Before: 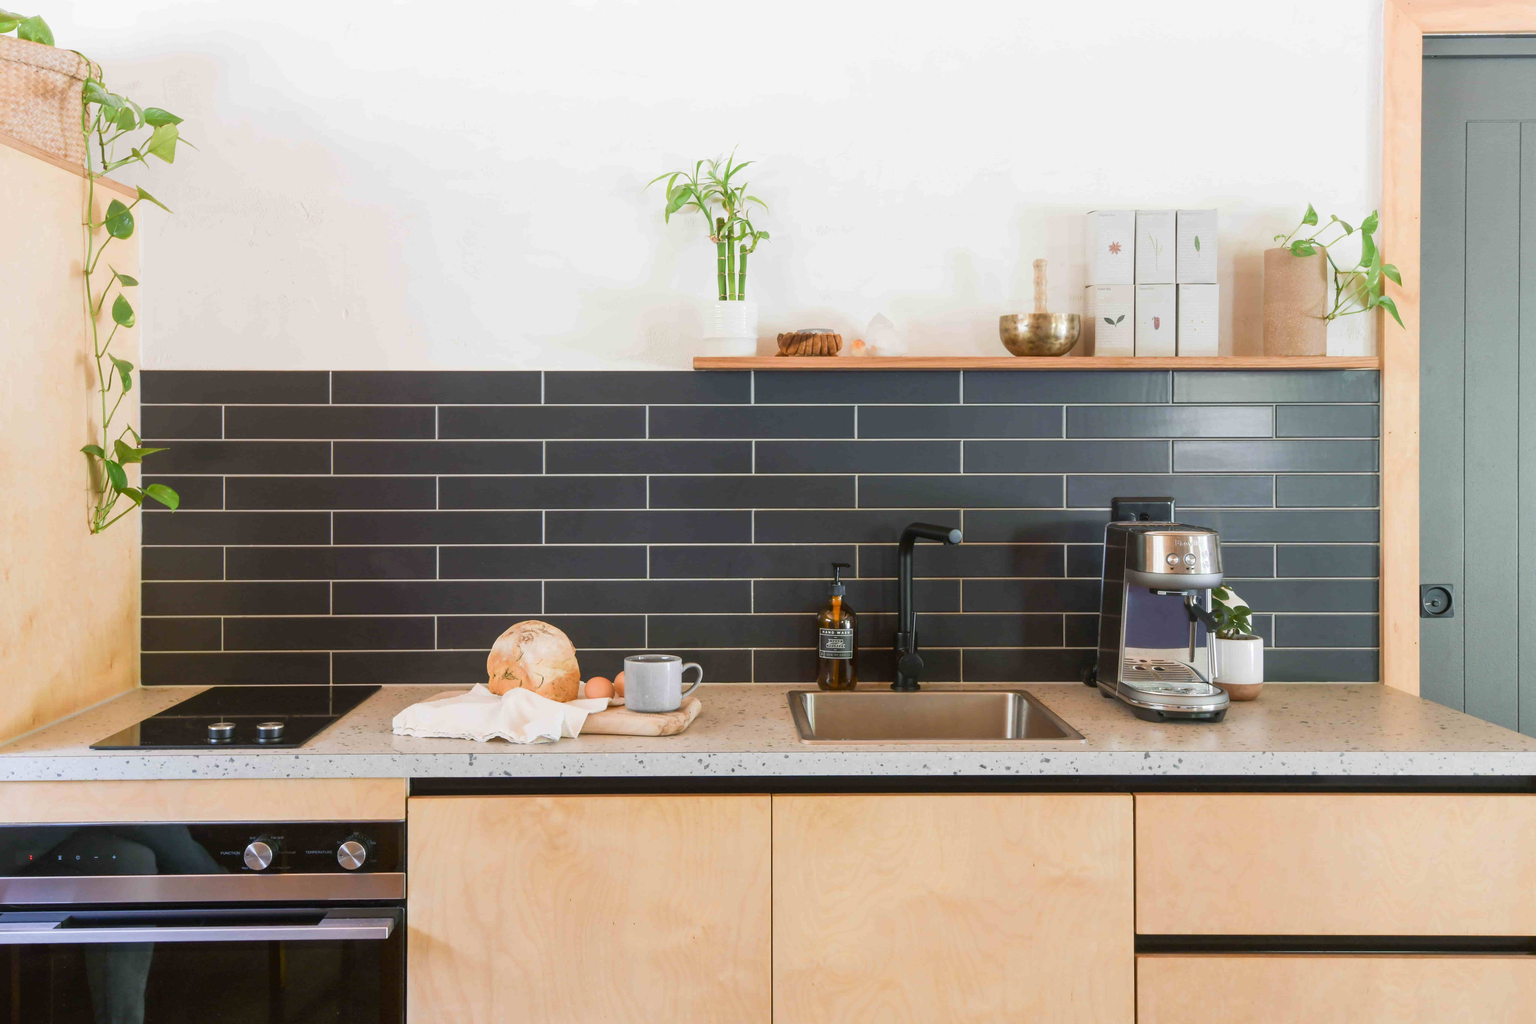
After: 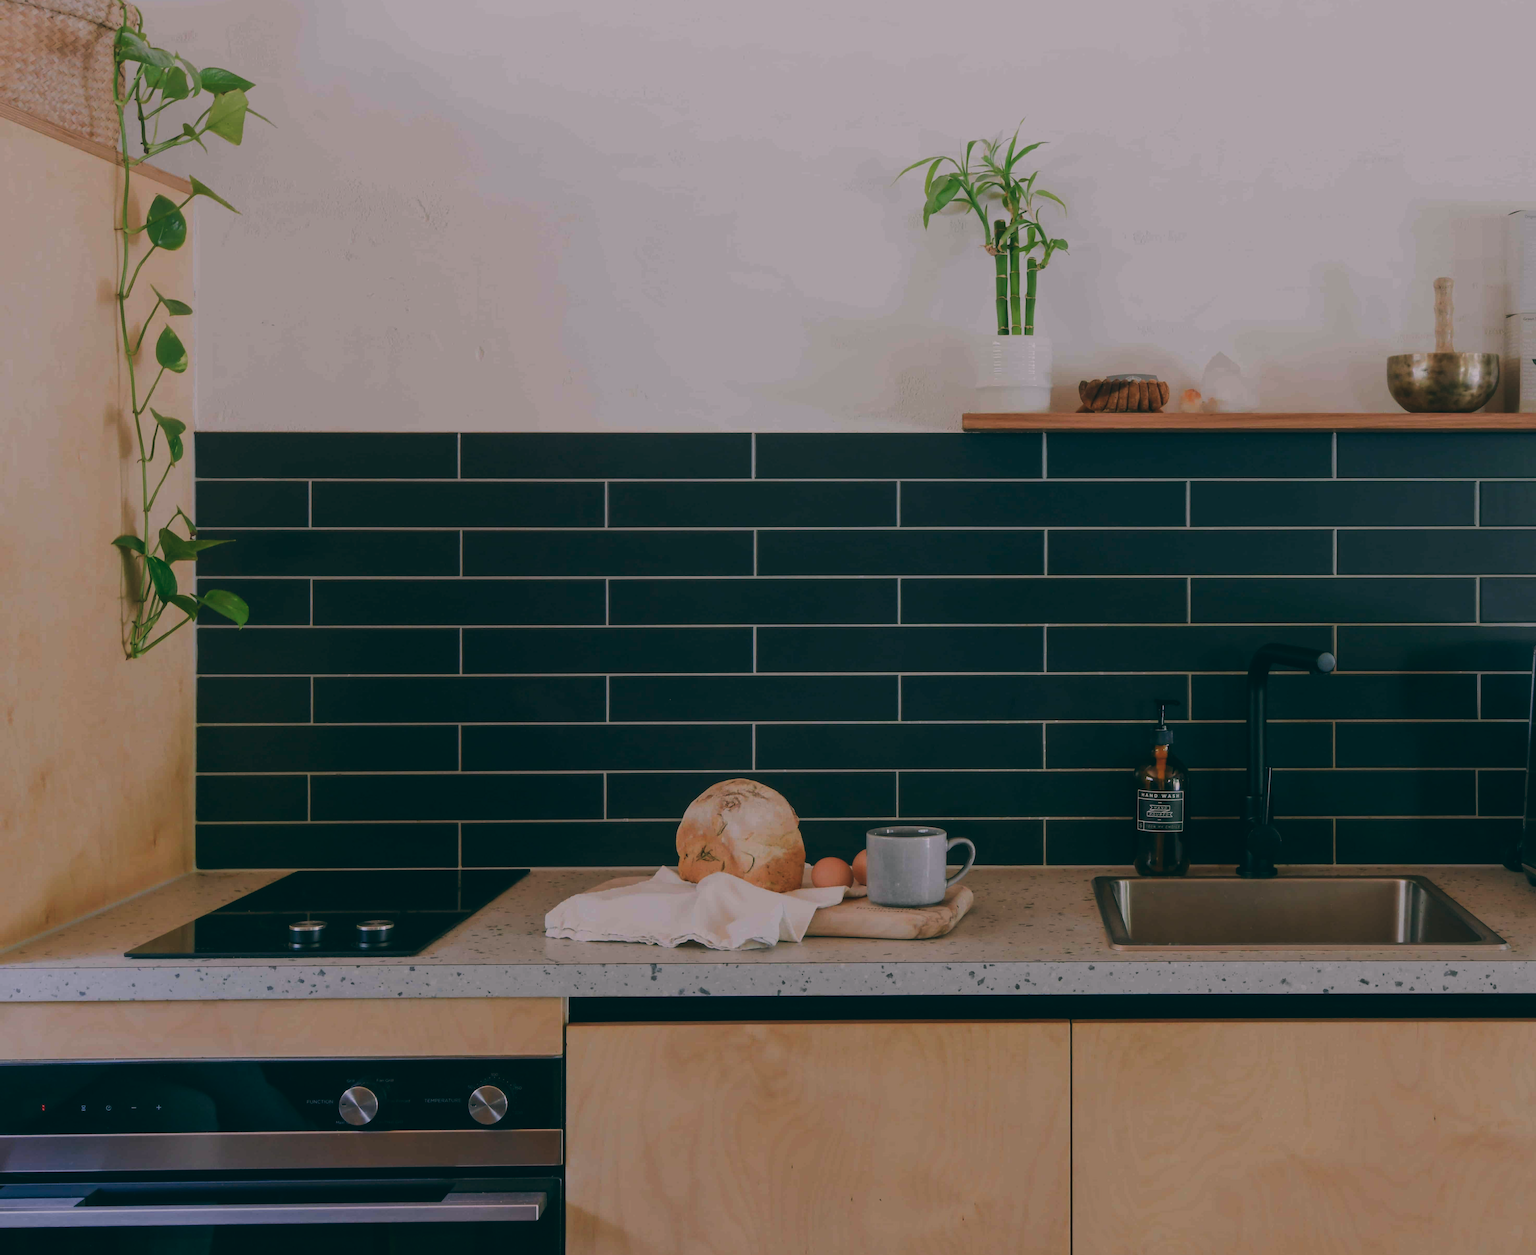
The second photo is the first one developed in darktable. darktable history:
crop: top 5.803%, right 27.864%, bottom 5.804%
color balance: lift [1.016, 0.983, 1, 1.017], gamma [0.78, 1.018, 1.043, 0.957], gain [0.786, 1.063, 0.937, 1.017], input saturation 118.26%, contrast 13.43%, contrast fulcrum 21.62%, output saturation 82.76%
exposure: black level correction 0, exposure -0.766 EV, compensate highlight preservation false
